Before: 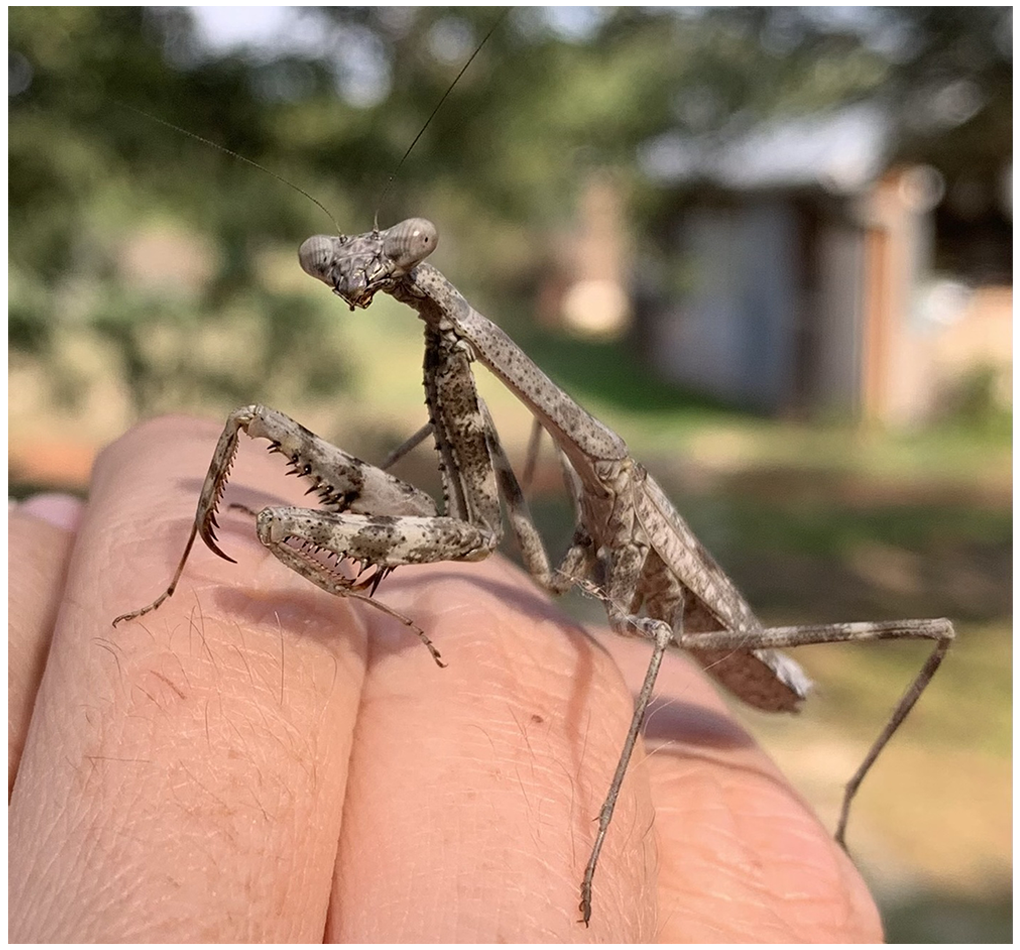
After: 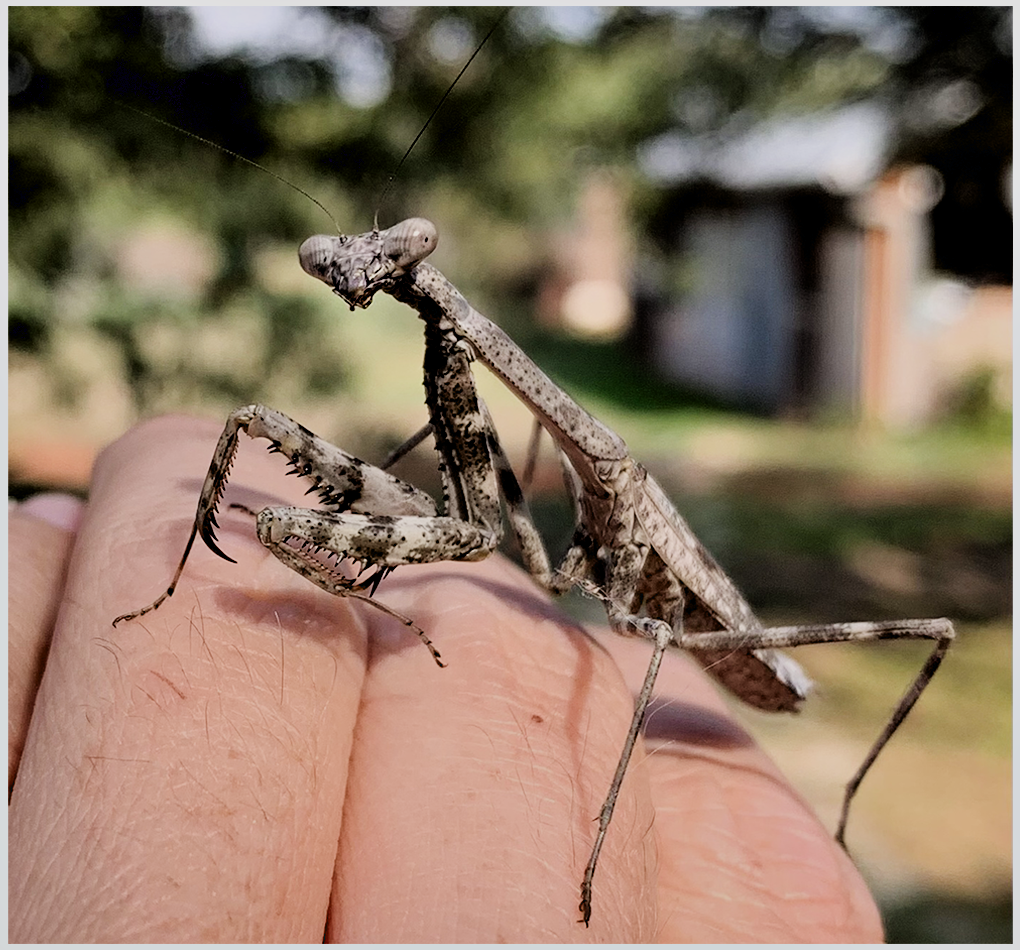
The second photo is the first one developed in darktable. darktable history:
exposure: compensate highlight preservation false
filmic rgb: black relative exposure -7.15 EV, white relative exposure 5.34 EV, hardness 3.02
contrast equalizer: y [[0.6 ×6], [0.55 ×6], [0 ×6], [0 ×6], [0 ×6]]
